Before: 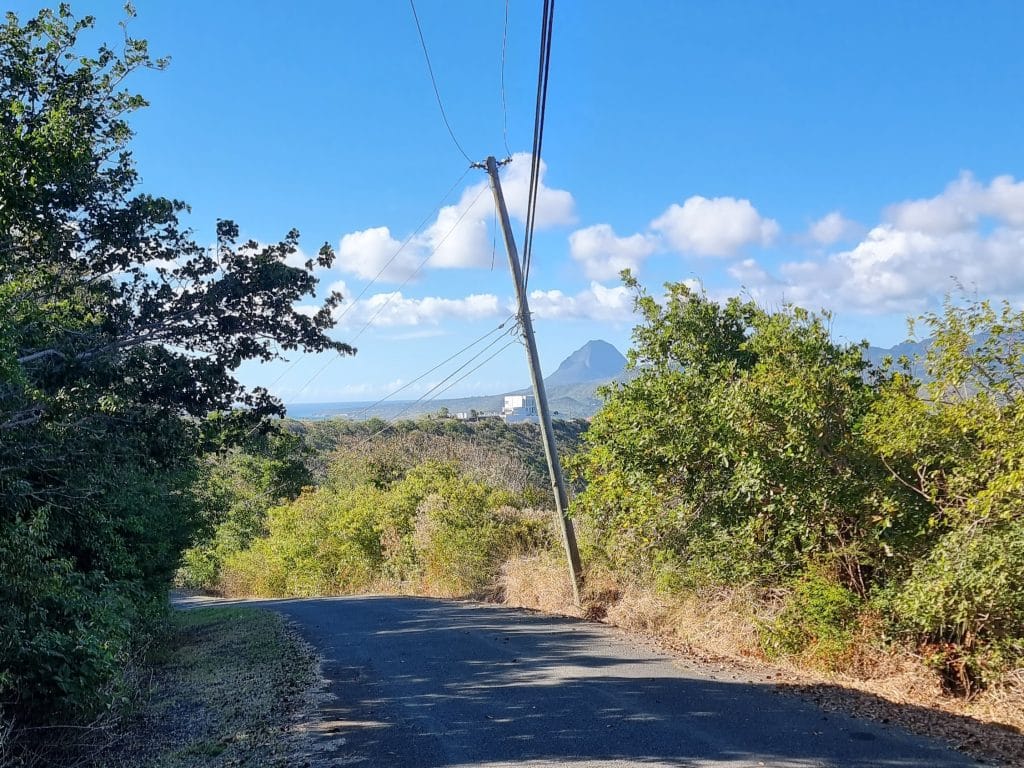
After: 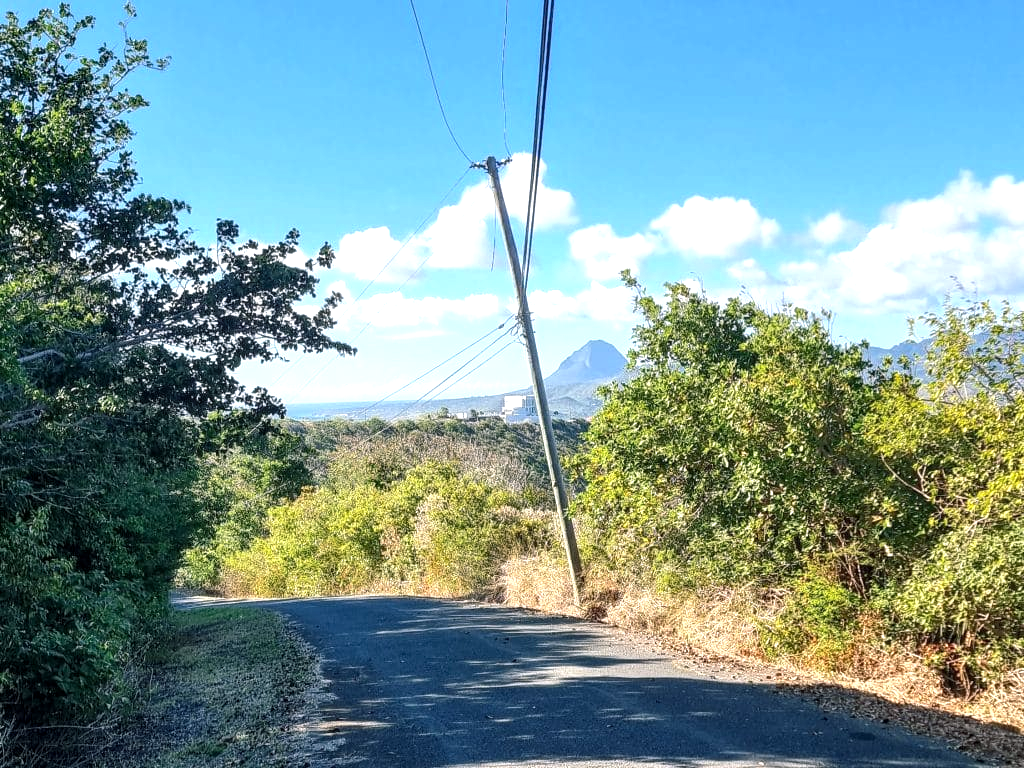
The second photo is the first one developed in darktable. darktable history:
local contrast: on, module defaults
color balance rgb: shadows lift › luminance -7.984%, shadows lift › chroma 2.295%, shadows lift › hue 163.87°, linear chroma grading › shadows -6.862%, linear chroma grading › highlights -5.889%, linear chroma grading › global chroma -10.245%, linear chroma grading › mid-tones -8.141%, perceptual saturation grading › global saturation 19.668%, perceptual brilliance grading › global brilliance 20.553%
